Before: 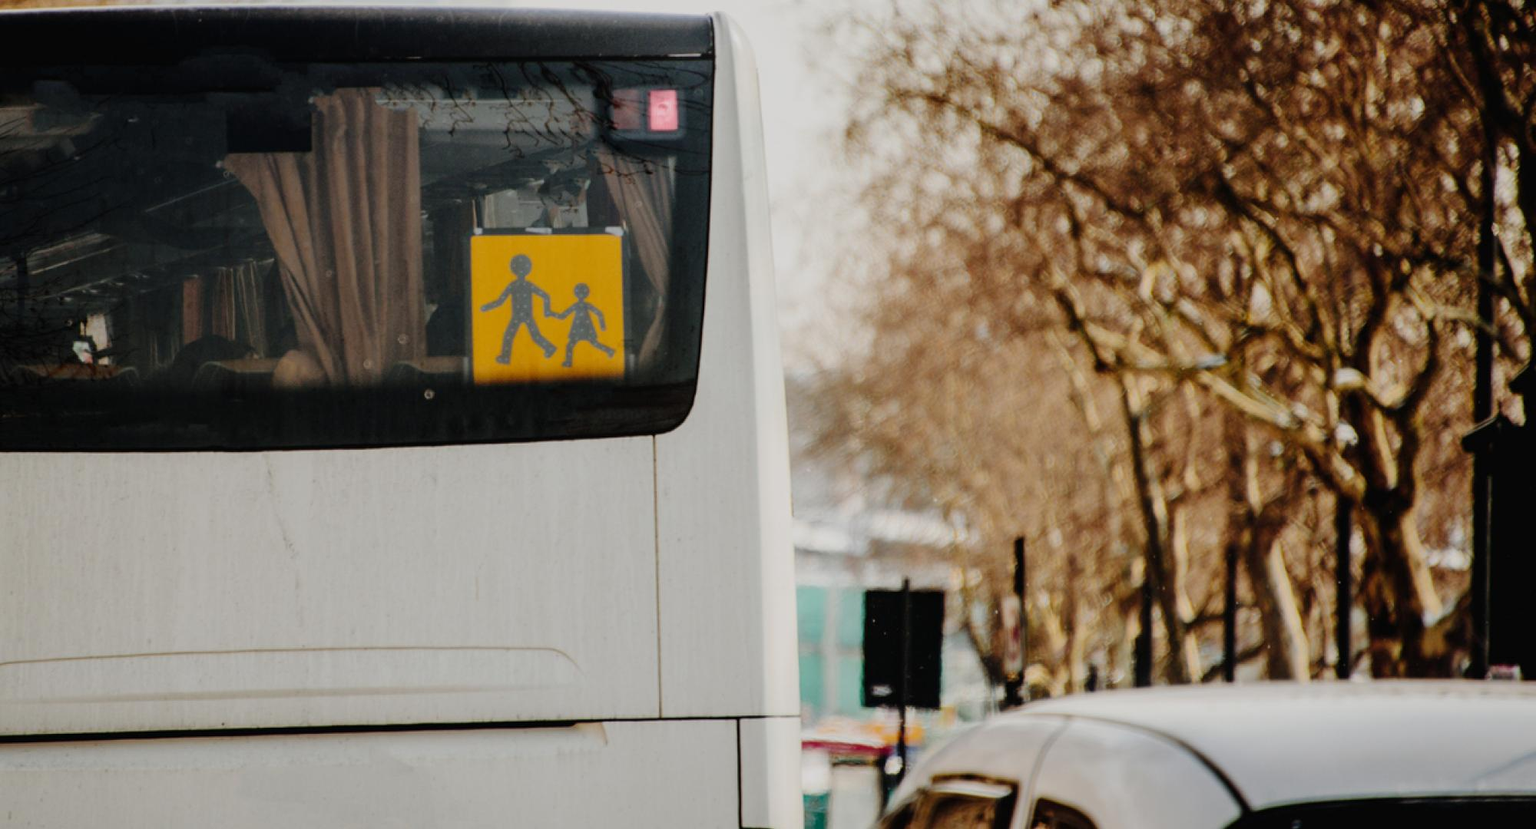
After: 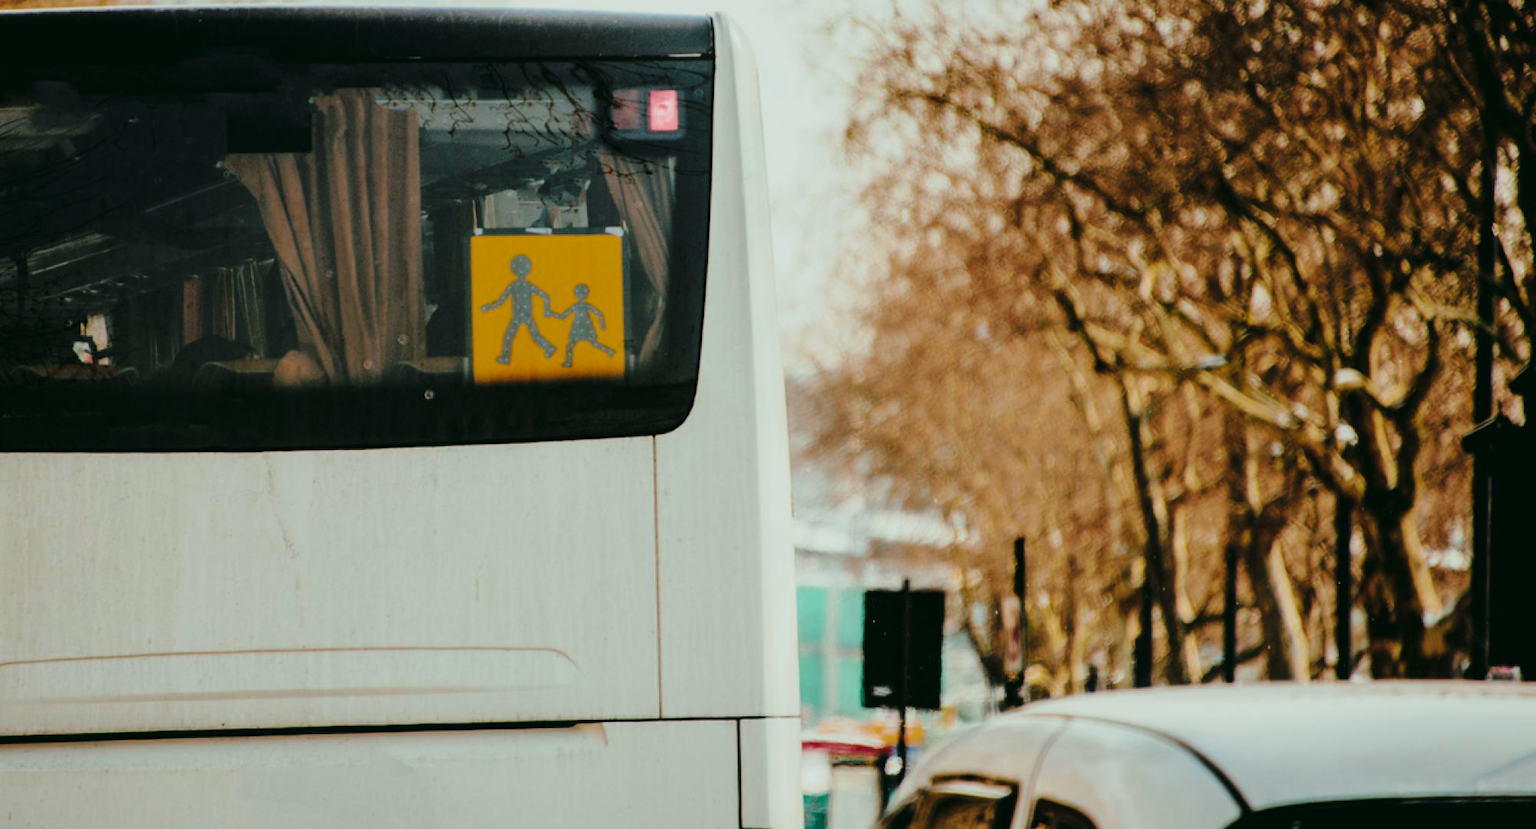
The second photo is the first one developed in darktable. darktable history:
tone curve: curves: ch0 [(0, 0) (0.003, 0.008) (0.011, 0.017) (0.025, 0.027) (0.044, 0.043) (0.069, 0.059) (0.1, 0.086) (0.136, 0.112) (0.177, 0.152) (0.224, 0.203) (0.277, 0.277) (0.335, 0.346) (0.399, 0.439) (0.468, 0.527) (0.543, 0.613) (0.623, 0.693) (0.709, 0.787) (0.801, 0.863) (0.898, 0.927) (1, 1)], preserve colors none
color look up table: target L [90.76, 91.54, 84.48, 64.41, 61.15, 62.06, 46.58, 50.46, 41.14, 37.14, 30.77, 22.59, 200.5, 80.21, 87.22, 64.46, 61.16, 56.28, 57.44, 53.61, 50.04, 47.13, 38.75, 29.64, 19.69, 85.12, 78.19, 85, 77.71, 68.11, 71.57, 54.17, 64.49, 50.17, 43.73, 33.06, 45.76, 28.21, 19.4, 11.99, 92.8, 86.2, 71.36, 71.8, 54.32, 57.09, 53.49, 42.17, 4.532], target a [-34.89, -36.2, -67.82, -59.13, -29.26, -45.58, -39.02, -12.61, -11.16, -30.2, -8.703, -22.9, 0, -0.92, -1.229, 0.256, 36.75, 50.42, 17.18, 27.94, 69.46, 61.39, 54.01, 39.26, 12.28, -10.8, 18.62, 12.26, 28.01, 40.84, 5.946, 22.51, -7.993, 45.58, 4.709, -4.474, 19.01, 31.33, 4.958, -3.908, -48.21, -51.43, -39, -21.22, -38.96, -19.29, -20.64, -16.72, -7.959], target b [70.98, 88.15, 38.02, 56.92, 55.74, 25.99, 39.96, 25.49, 37.7, 23.17, 31.05, 14.4, 0, 68.53, 3.839, 60.42, 29.57, 18.67, 9.346, 51.27, 24.68, 42.48, 12.12, 31.63, 26.1, -17.92, -3.169, -19.7, -28.08, -12.95, -35.15, -16.52, -46.78, -31.3, -57.48, 0.334, -61.52, -8.828, -30.06, -19.73, -8.967, 3.457, -17.85, -34.69, 4.26, -23.61, -3.183, -15.36, 0.671], num patches 49
